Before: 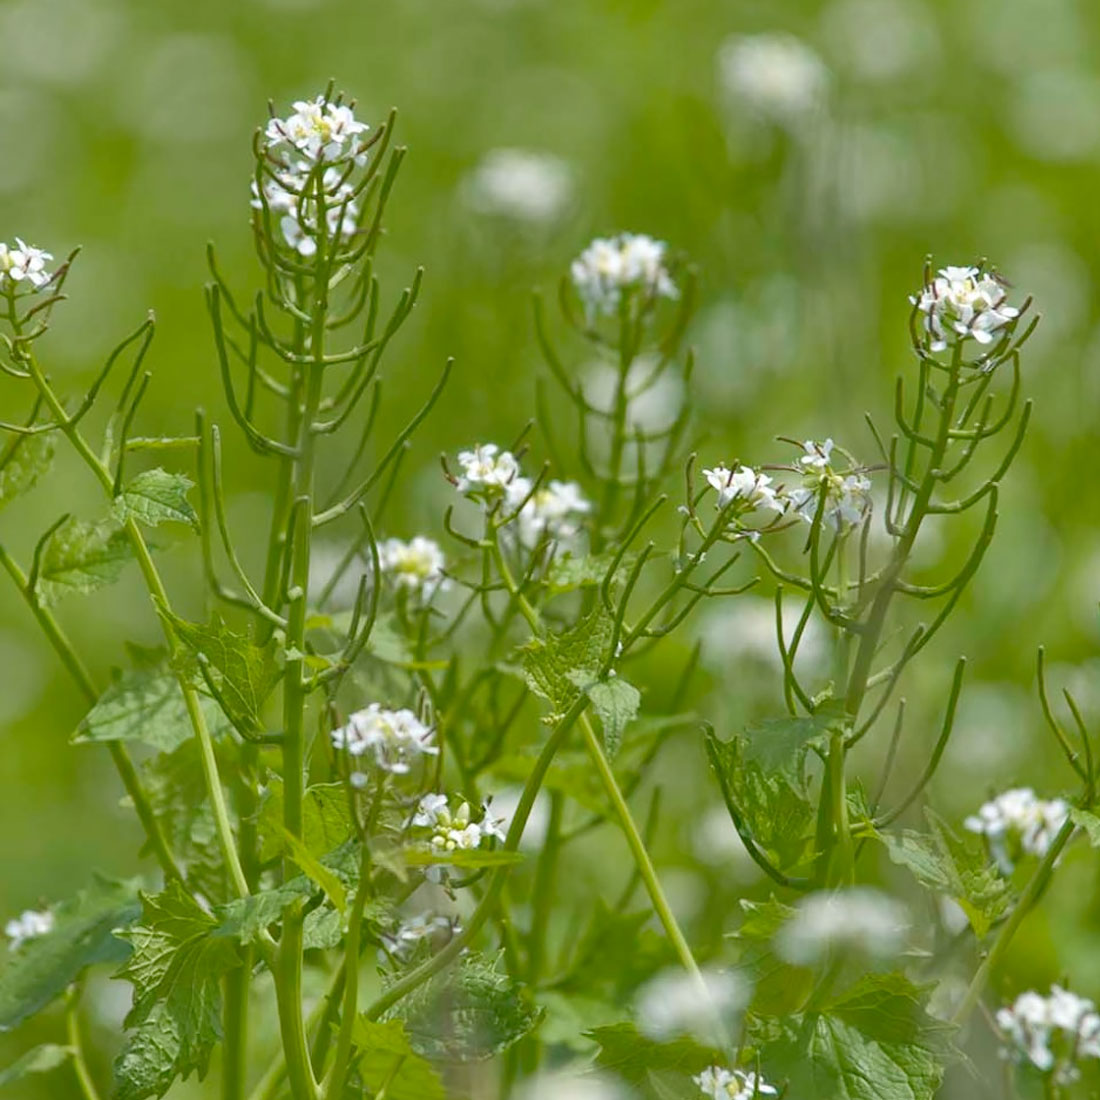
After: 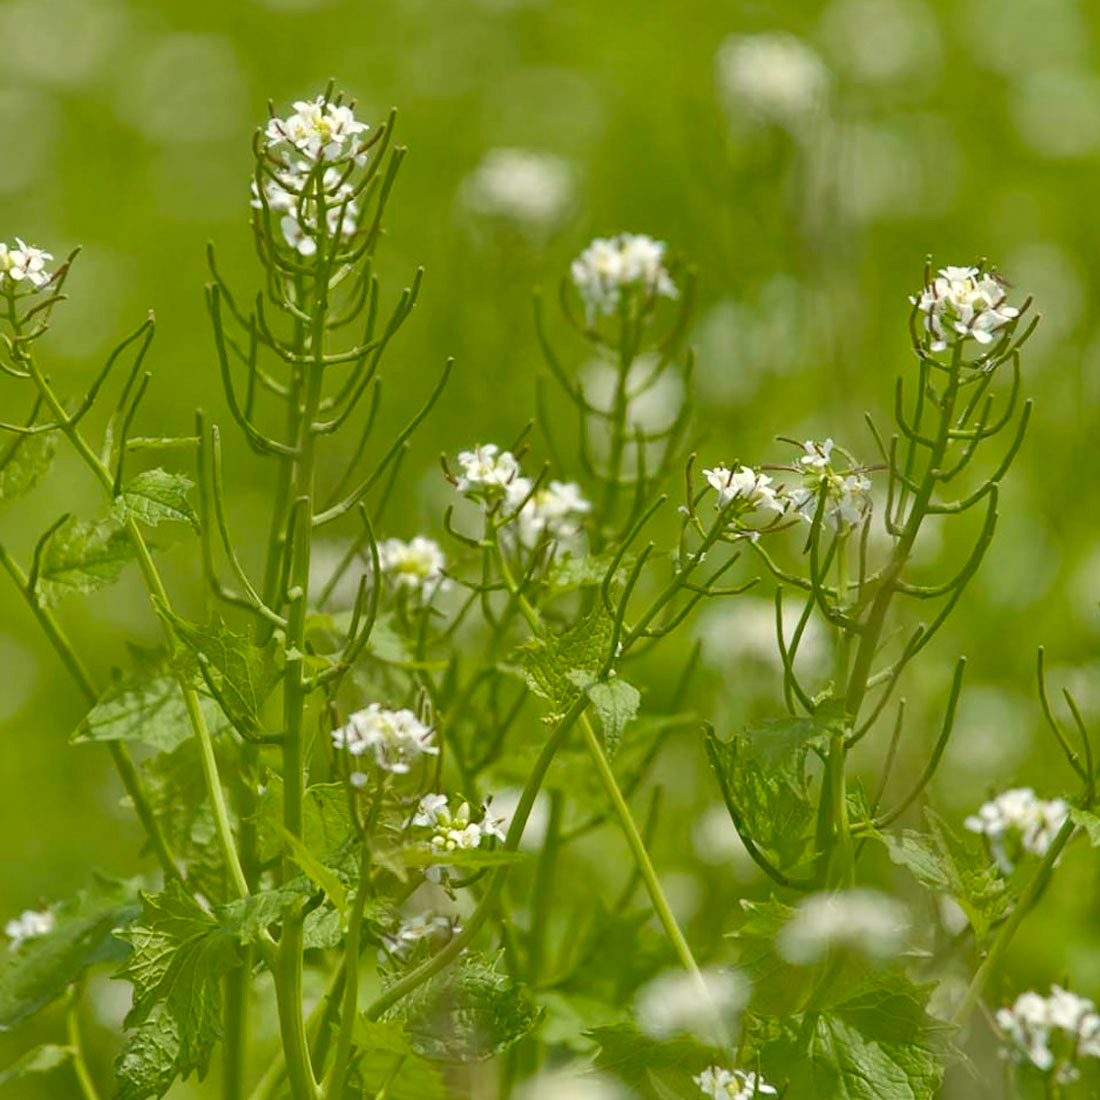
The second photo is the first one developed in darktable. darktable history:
color correction: highlights a* -1.43, highlights b* 10.12, shadows a* 0.395, shadows b* 19.35
local contrast: mode bilateral grid, contrast 10, coarseness 25, detail 110%, midtone range 0.2
